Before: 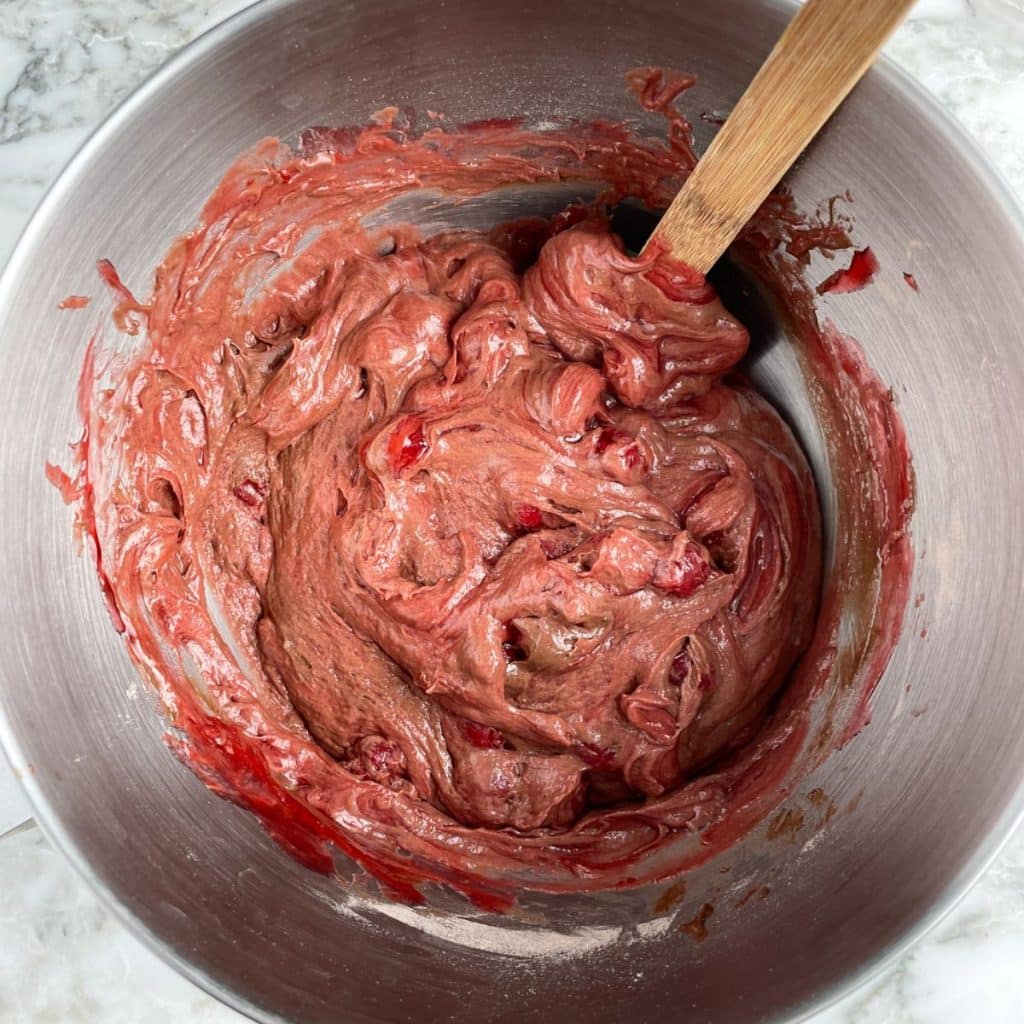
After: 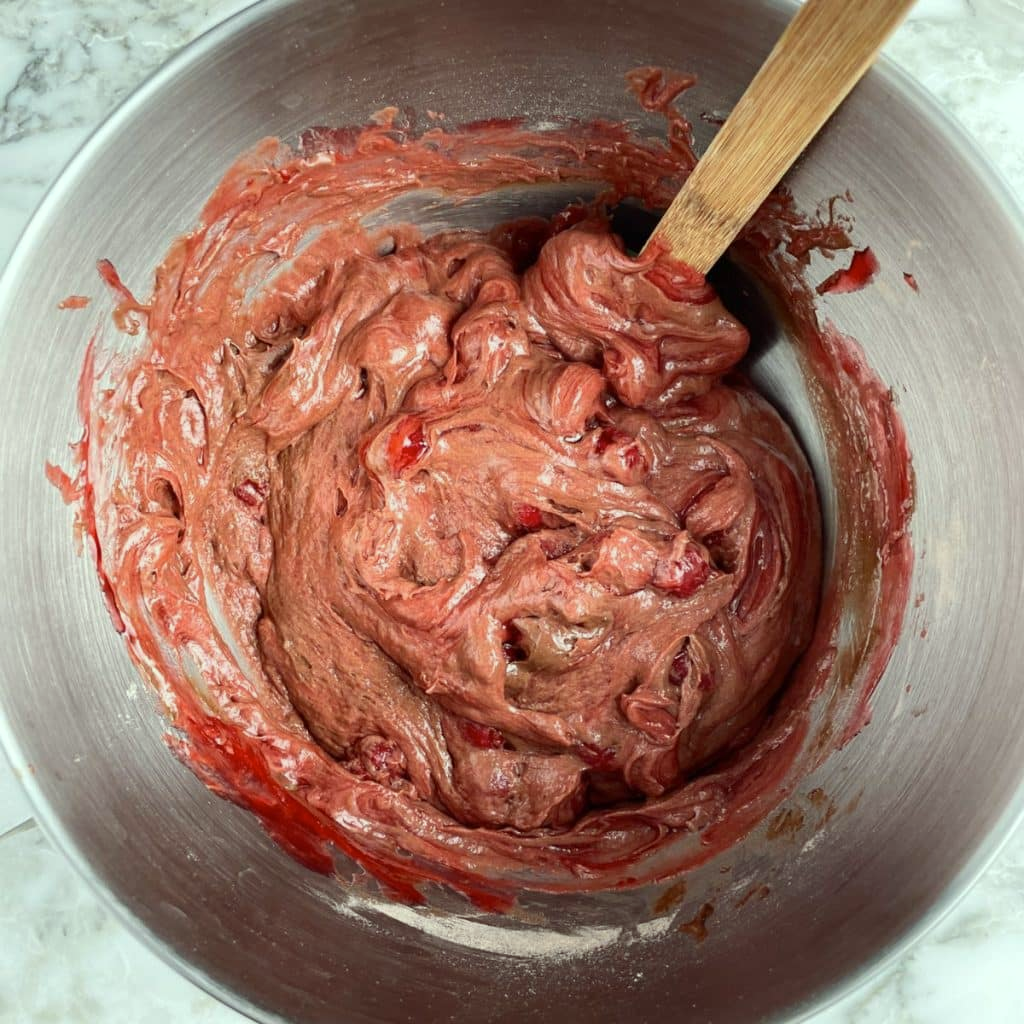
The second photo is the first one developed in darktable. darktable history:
color correction: highlights a* -8, highlights b* 3.1
tone equalizer: on, module defaults
